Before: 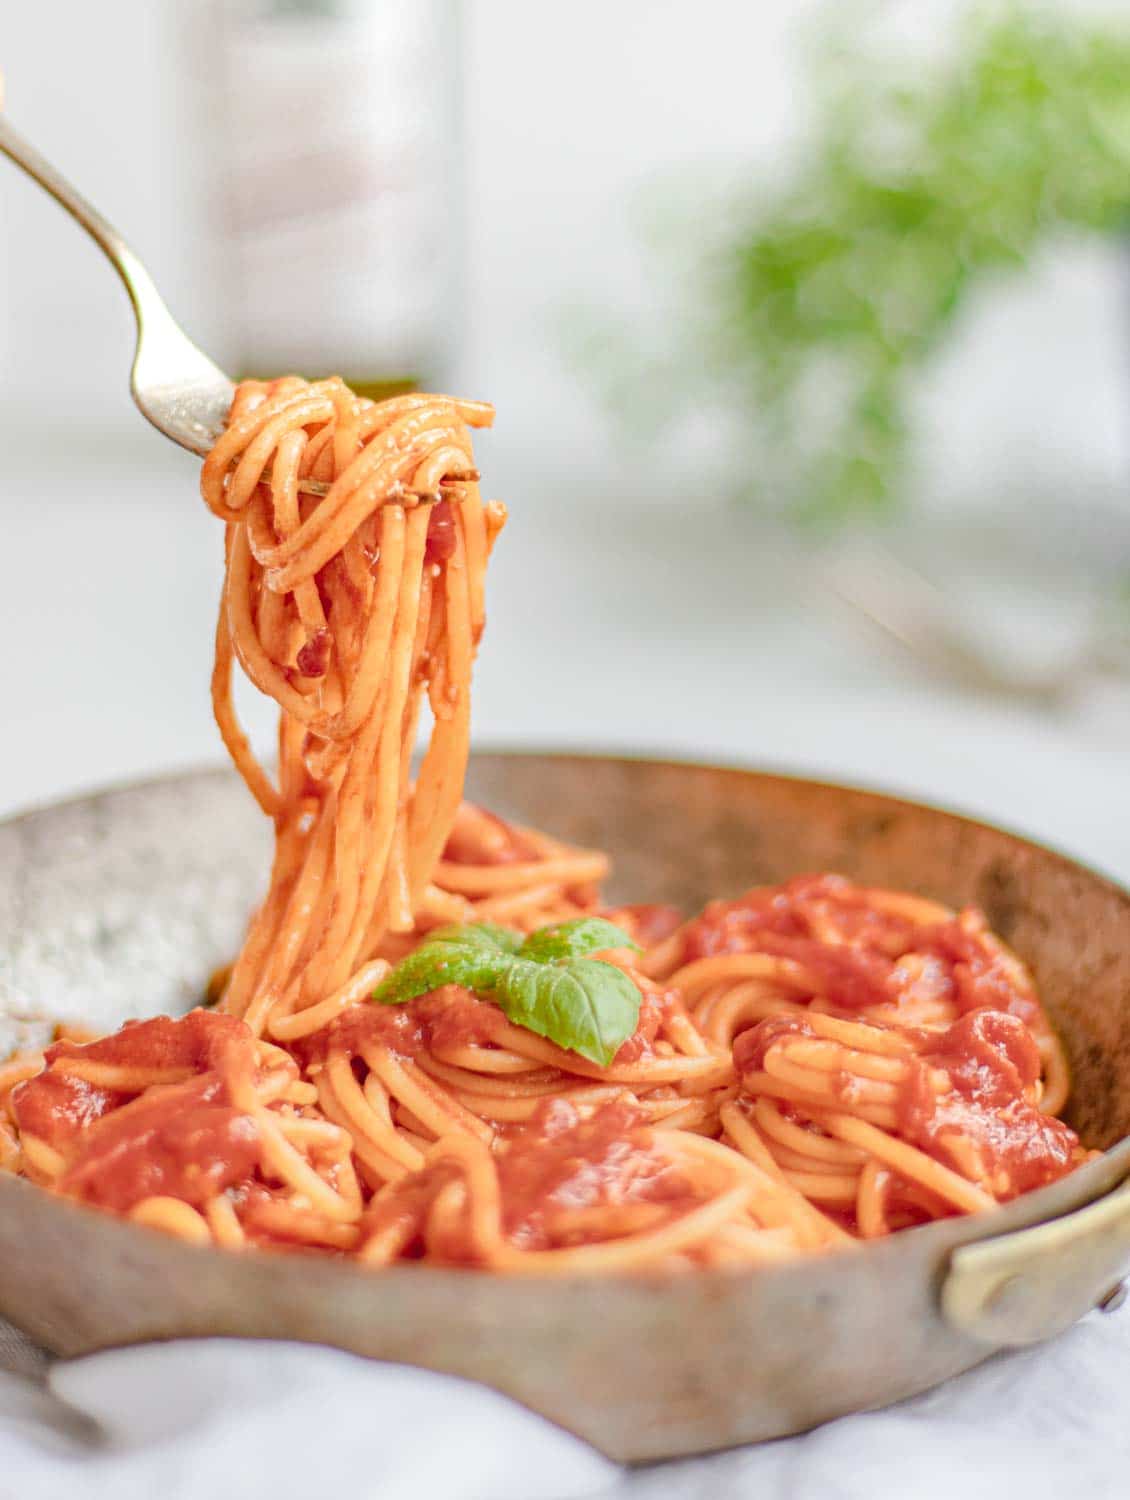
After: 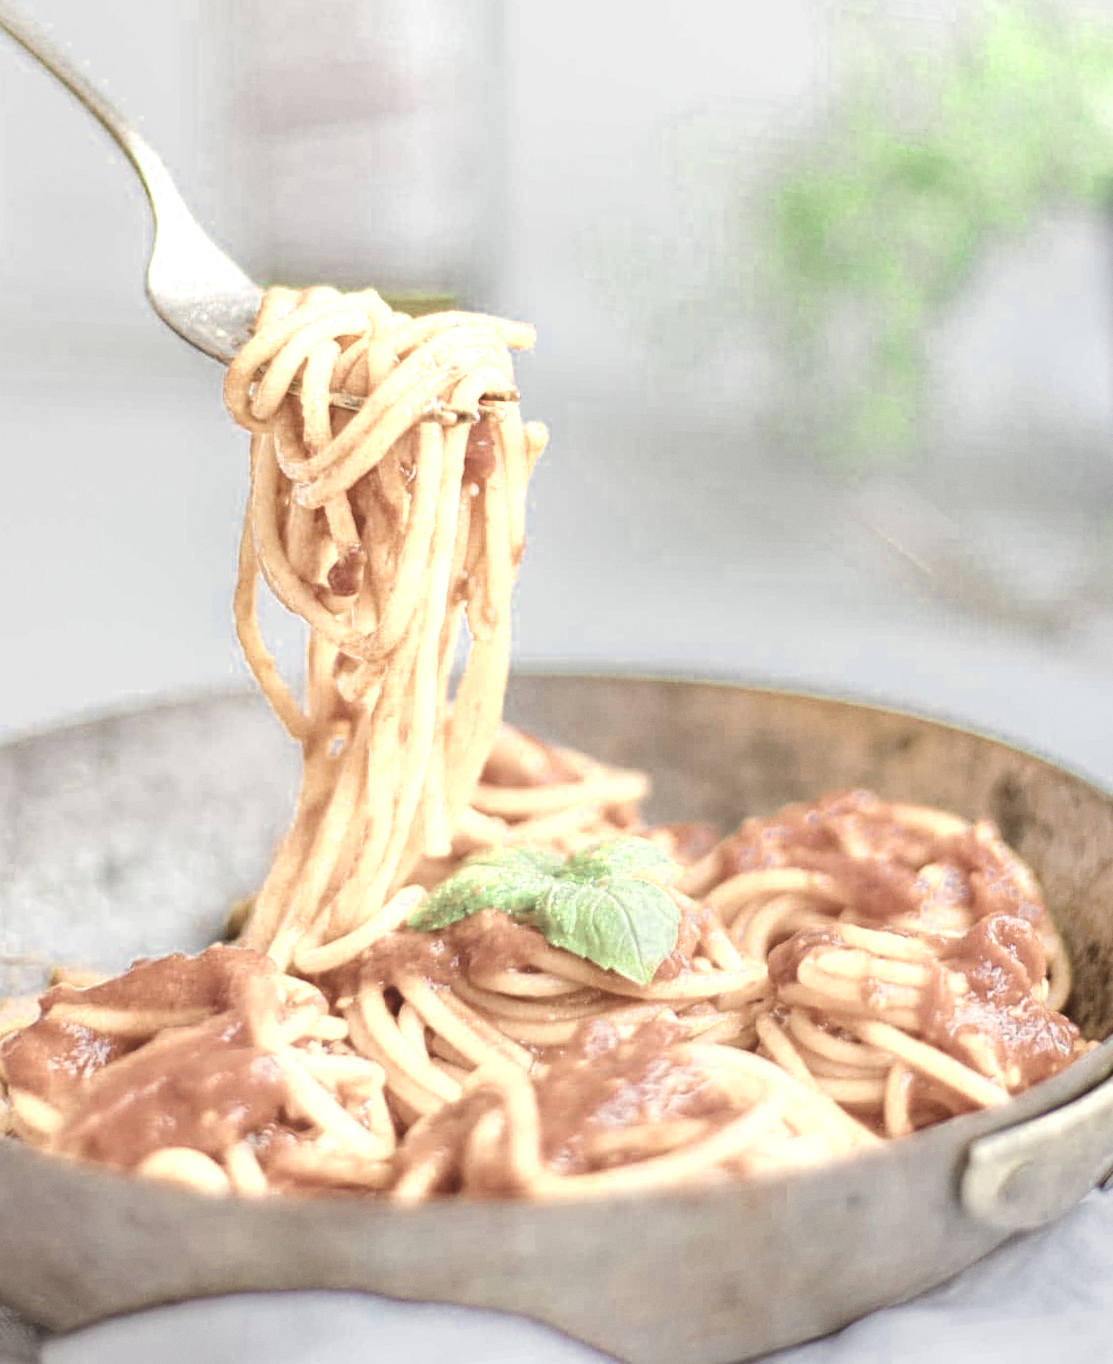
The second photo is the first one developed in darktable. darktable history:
color zones: curves: ch0 [(0.25, 0.667) (0.758, 0.368)]; ch1 [(0.215, 0.245) (0.761, 0.373)]; ch2 [(0.247, 0.554) (0.761, 0.436)]
grain: coarseness 0.09 ISO, strength 10%
rotate and perspective: rotation -0.013°, lens shift (vertical) -0.027, lens shift (horizontal) 0.178, crop left 0.016, crop right 0.989, crop top 0.082, crop bottom 0.918
